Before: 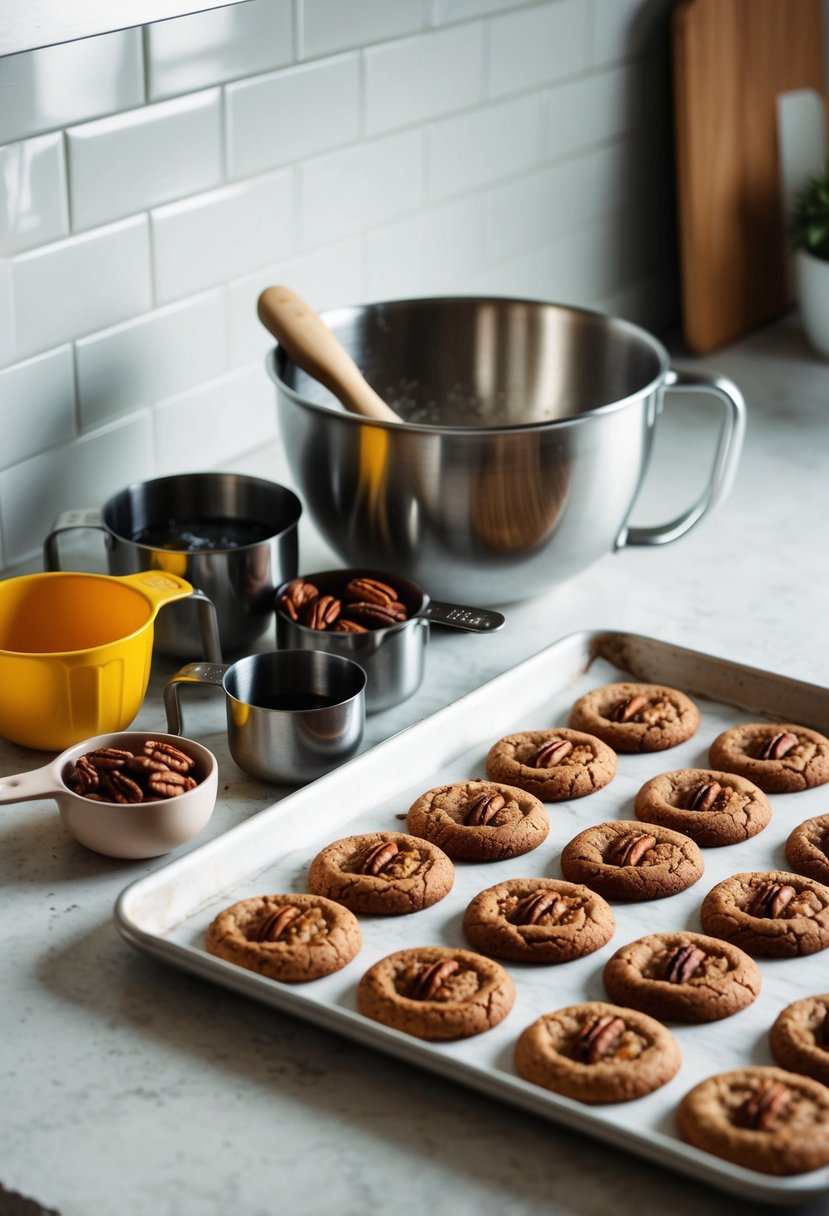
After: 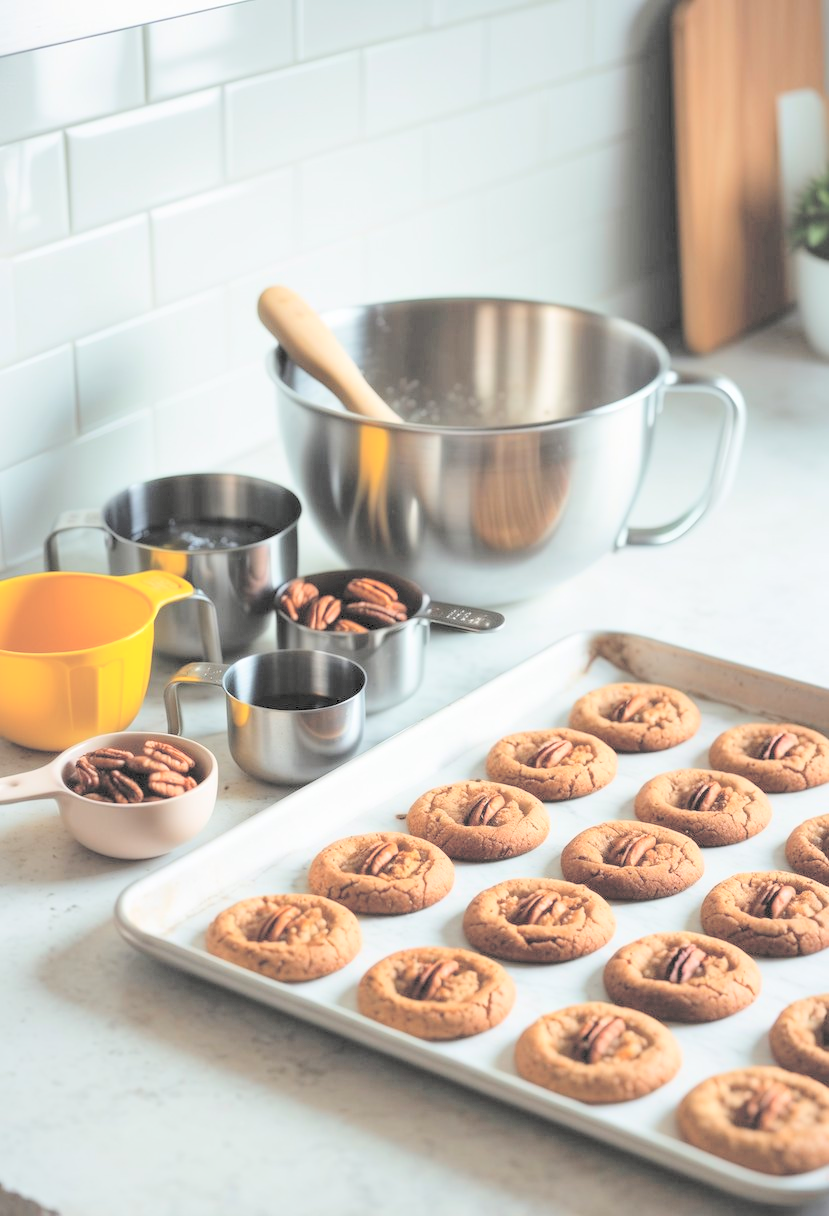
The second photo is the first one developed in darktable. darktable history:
contrast brightness saturation: brightness 0.999
